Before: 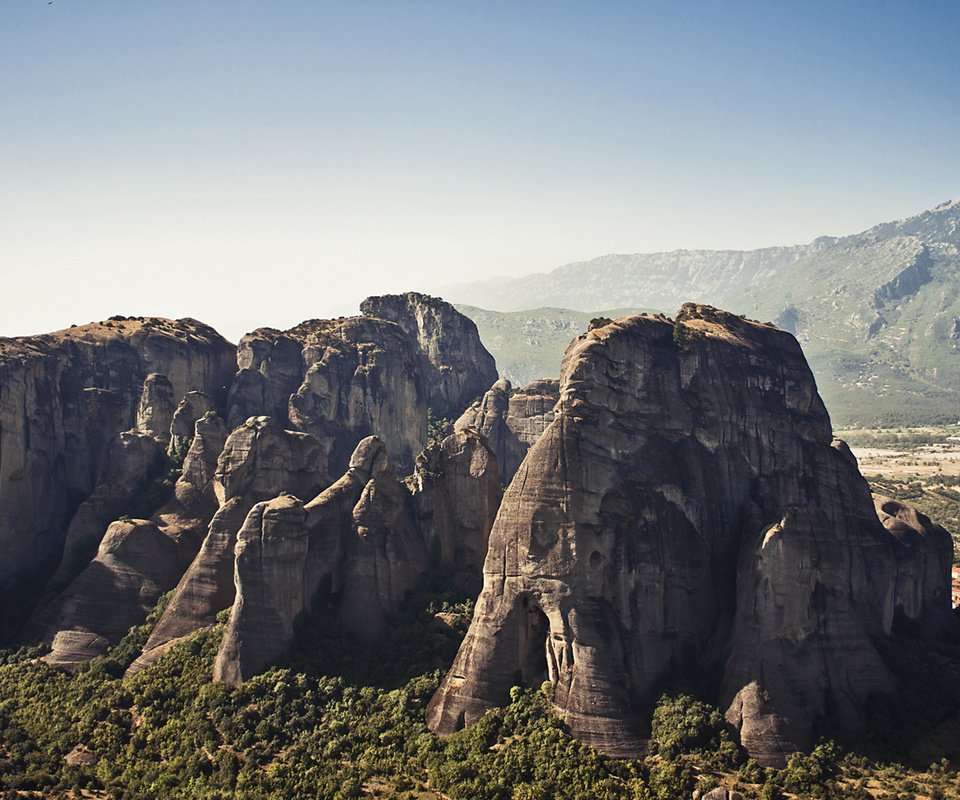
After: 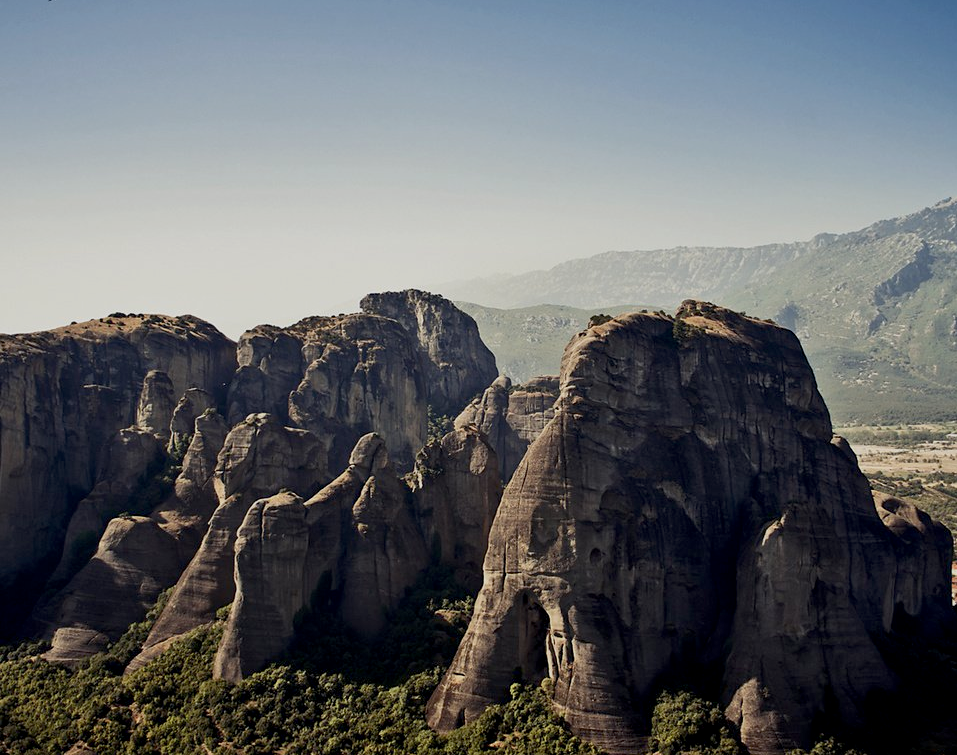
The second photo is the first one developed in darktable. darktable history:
exposure: black level correction 0.011, exposure -0.479 EV, compensate highlight preservation false
crop: top 0.428%, right 0.256%, bottom 5.095%
